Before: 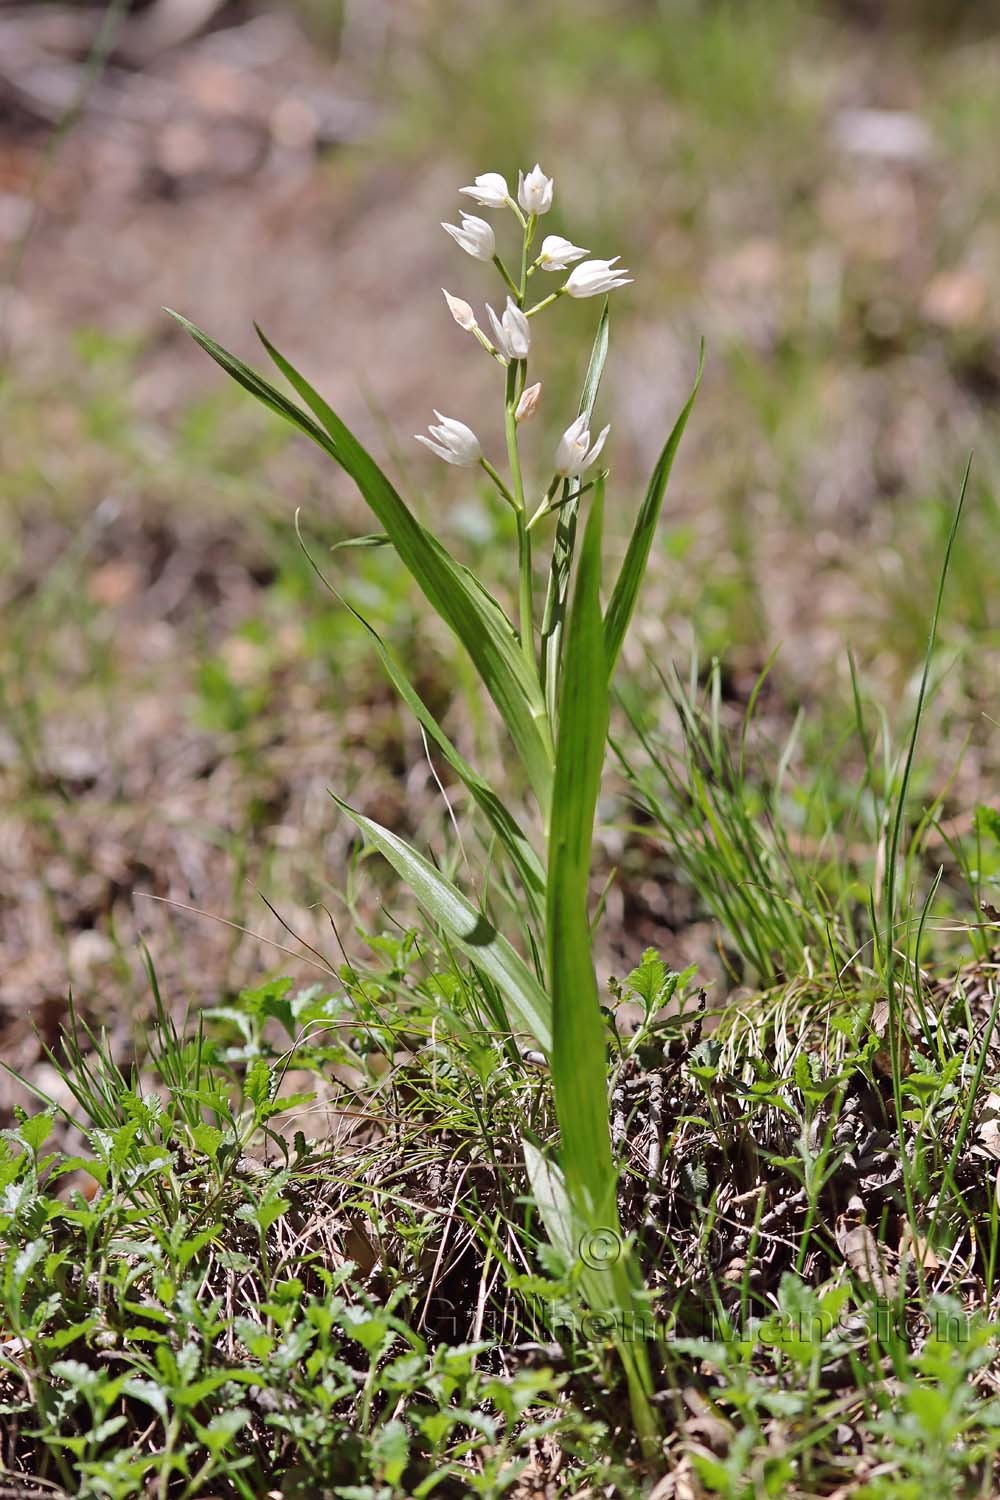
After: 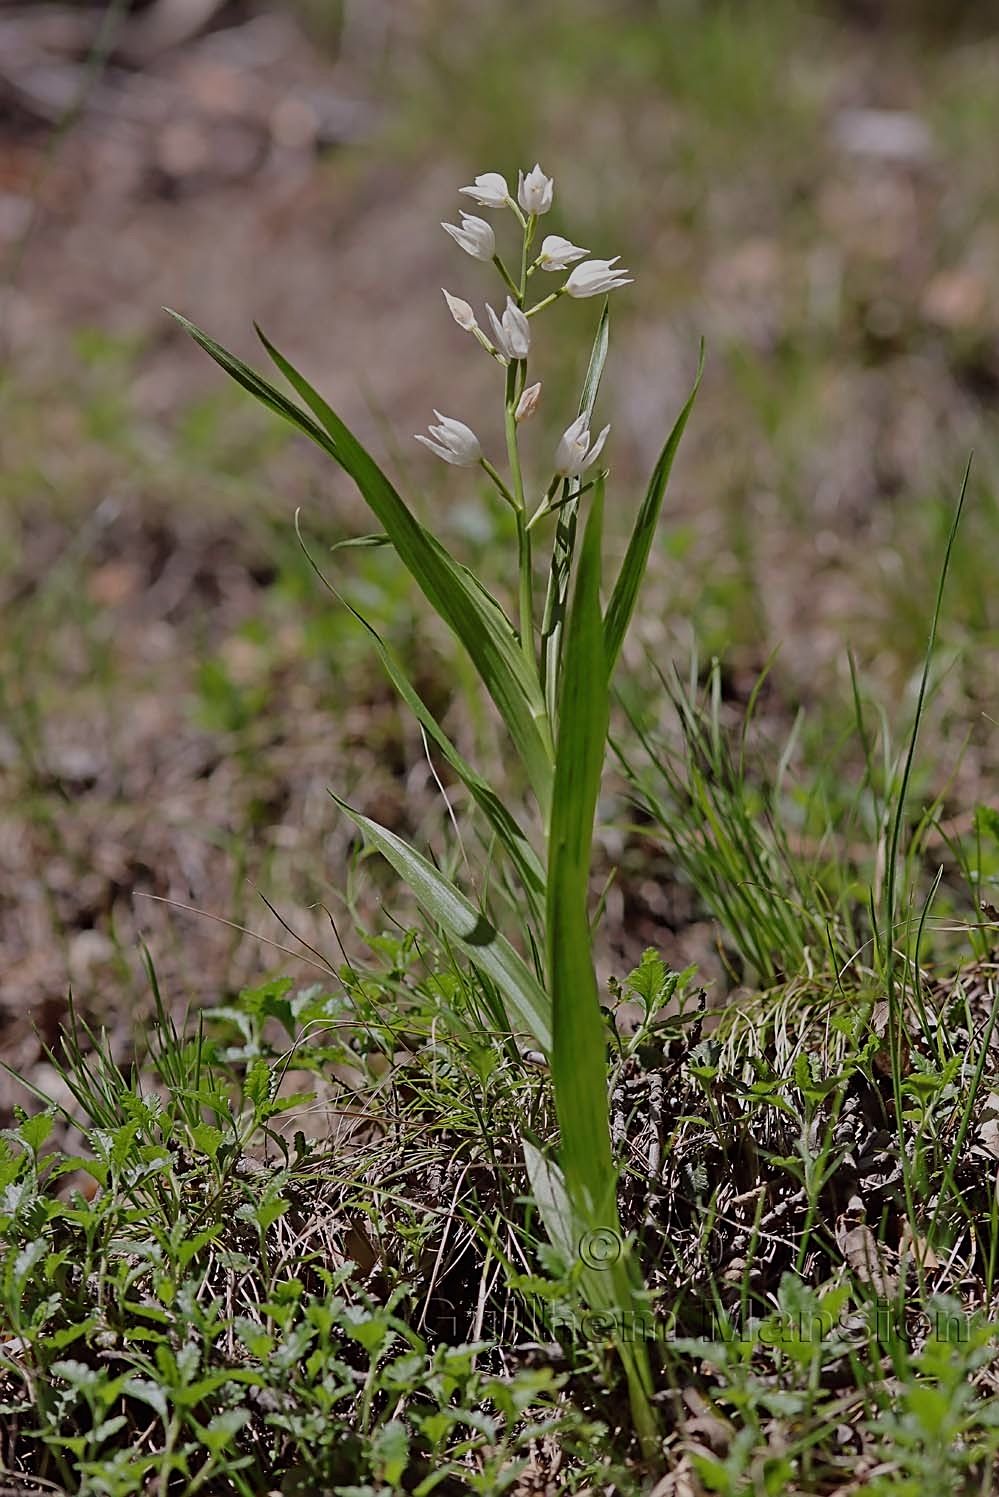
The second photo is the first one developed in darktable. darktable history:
sharpen: on, module defaults
exposure: black level correction 0, exposure -0.841 EV, compensate exposure bias true, compensate highlight preservation false
crop: top 0.038%, bottom 0.111%
